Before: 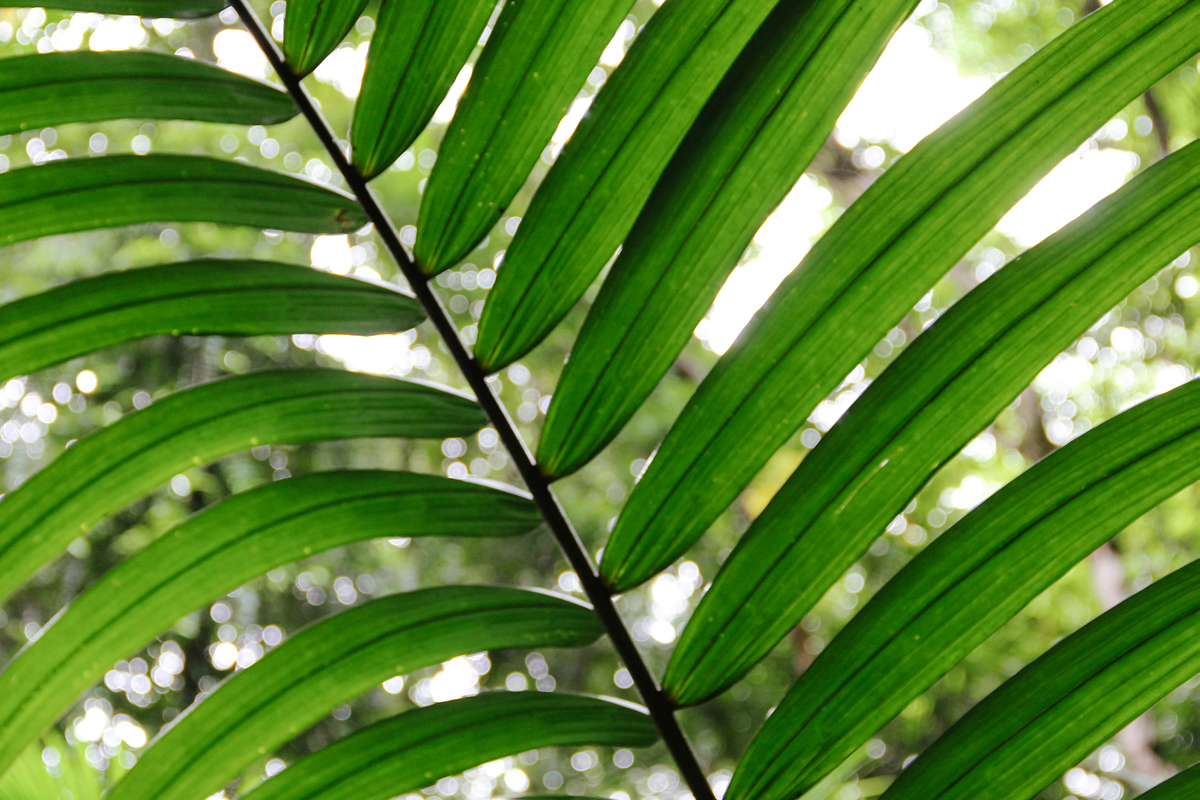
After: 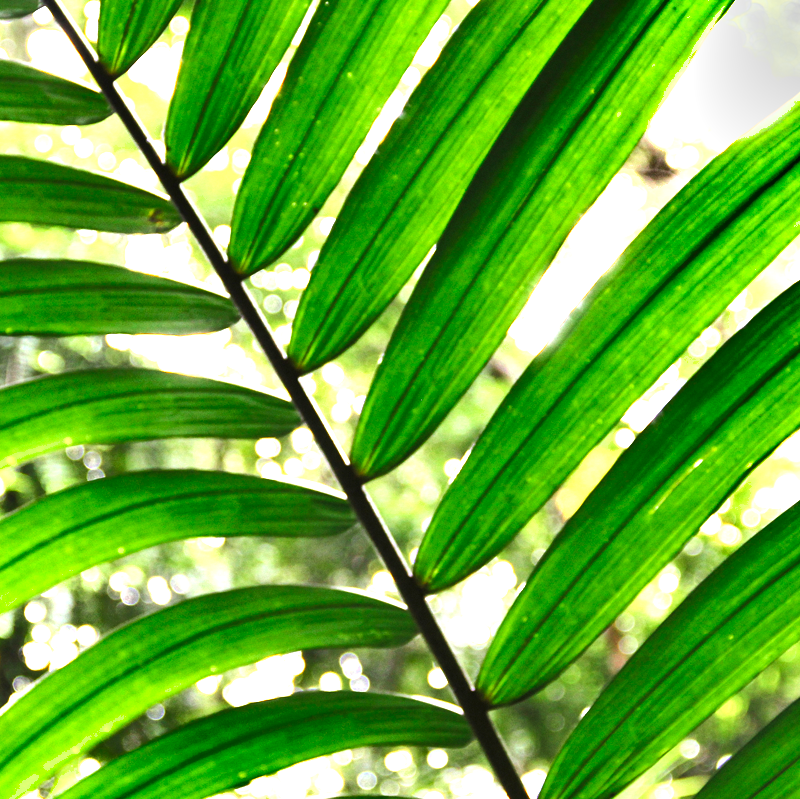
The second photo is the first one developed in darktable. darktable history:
exposure: black level correction 0, exposure 1.6 EV, compensate exposure bias true, compensate highlight preservation false
crop and rotate: left 15.546%, right 17.787%
shadows and highlights: soften with gaussian
